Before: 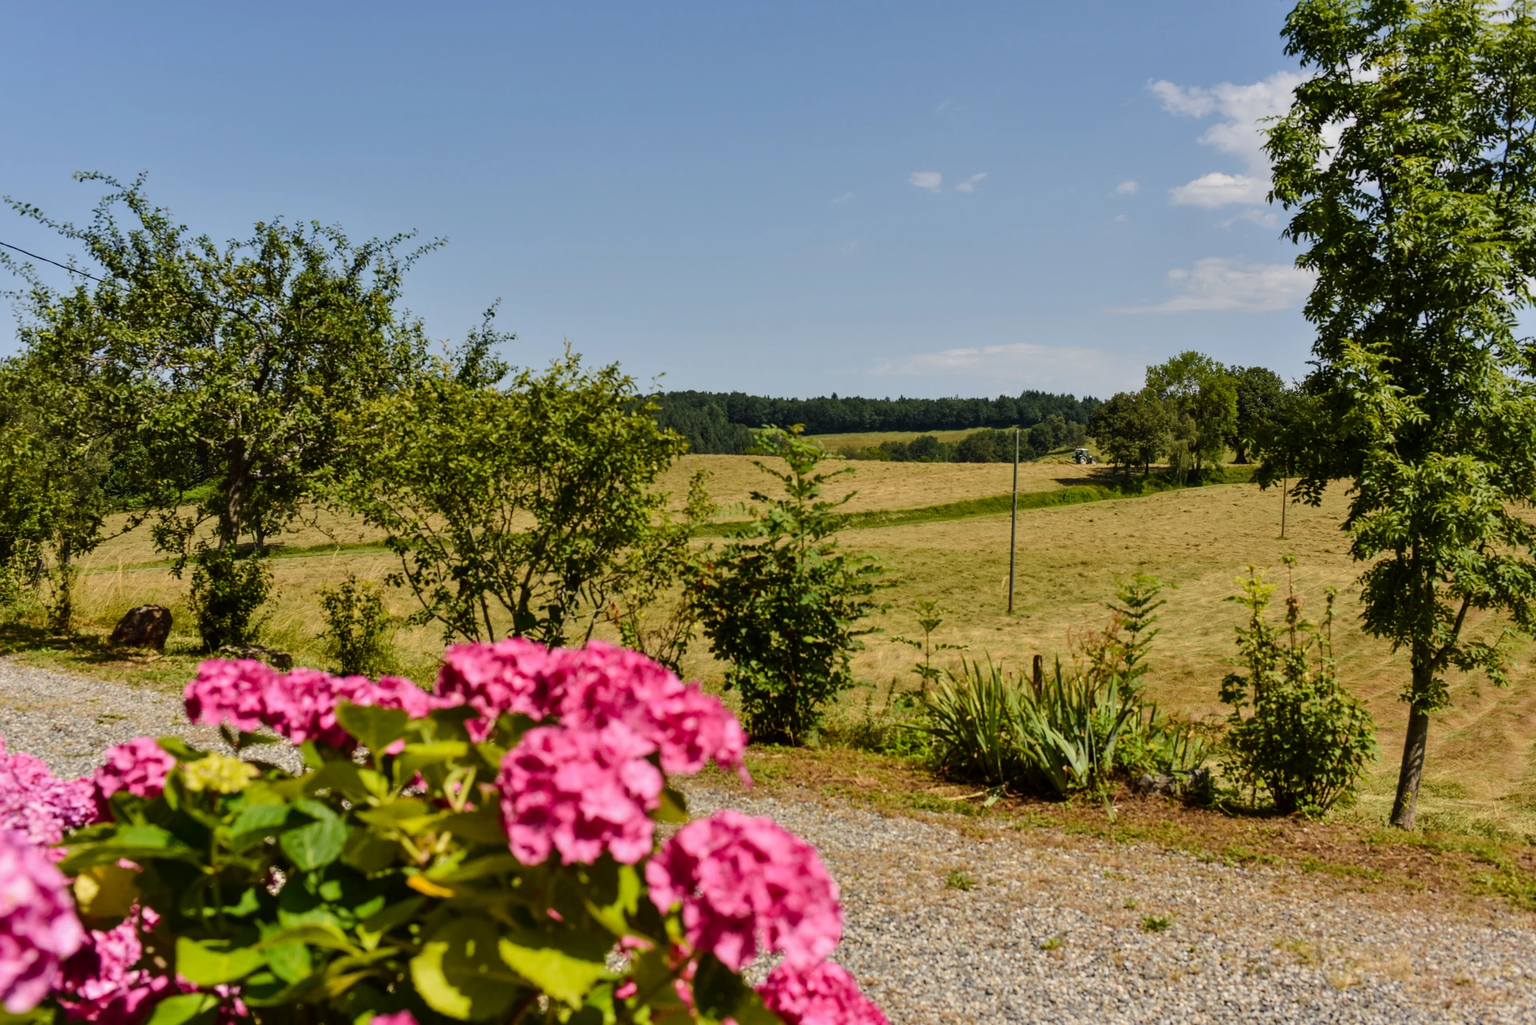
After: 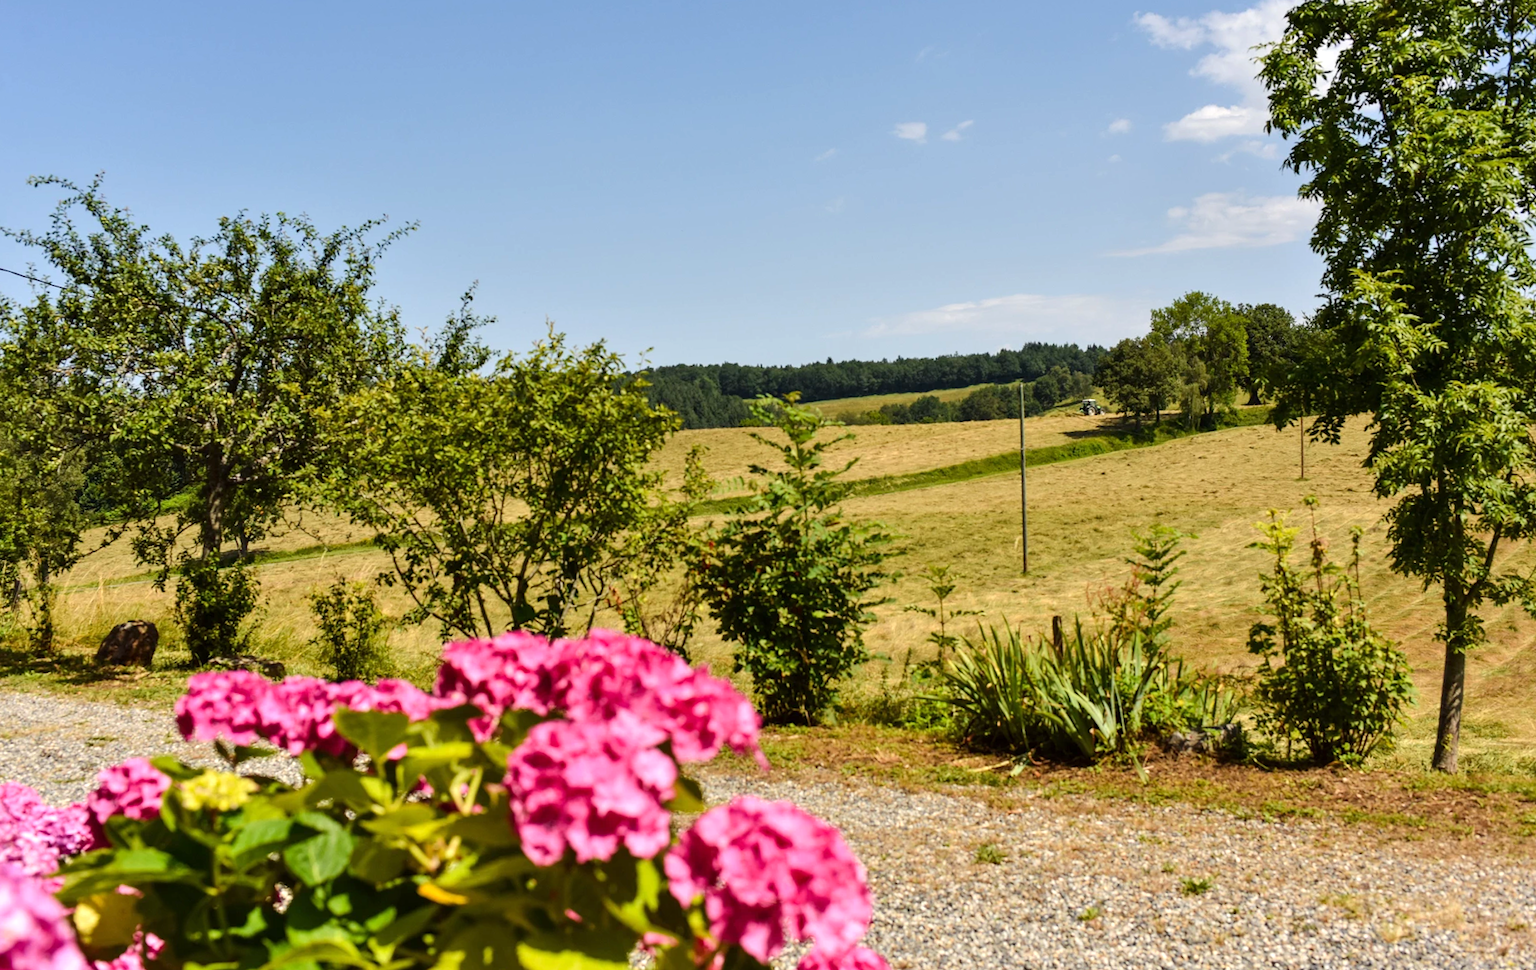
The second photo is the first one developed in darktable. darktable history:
exposure: exposure 0.507 EV, compensate highlight preservation false
rotate and perspective: rotation -3.52°, crop left 0.036, crop right 0.964, crop top 0.081, crop bottom 0.919
